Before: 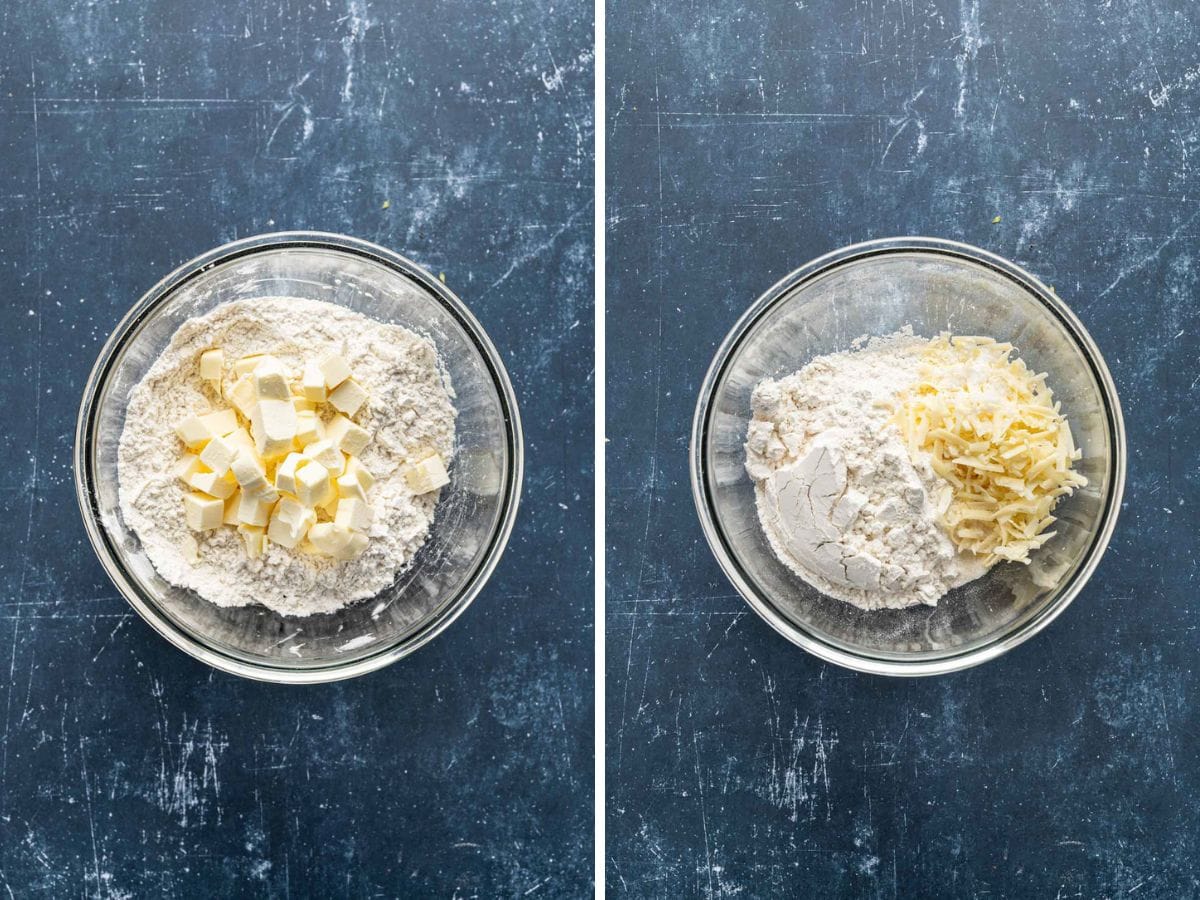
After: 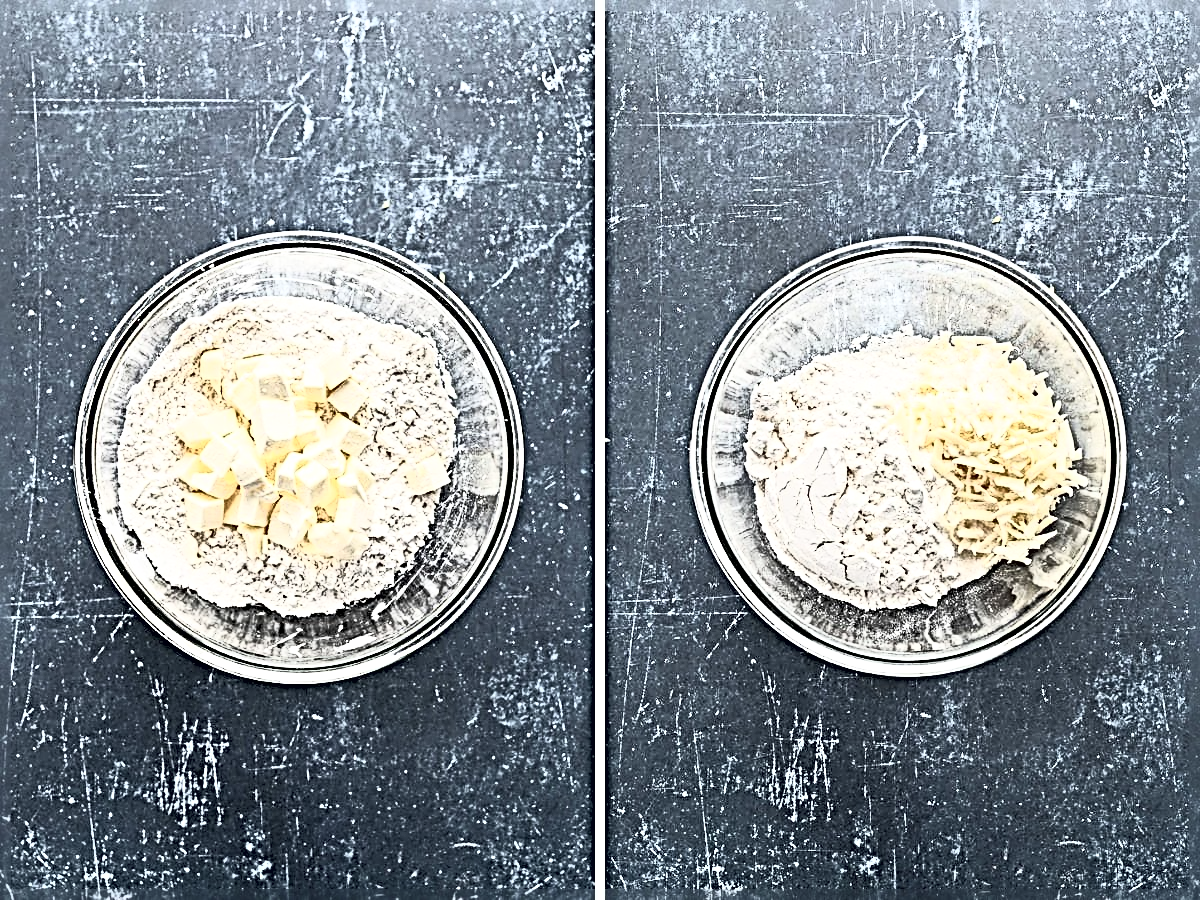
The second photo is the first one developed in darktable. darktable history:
contrast brightness saturation: contrast 0.565, brightness 0.575, saturation -0.337
sharpen: radius 4.045, amount 1.986
